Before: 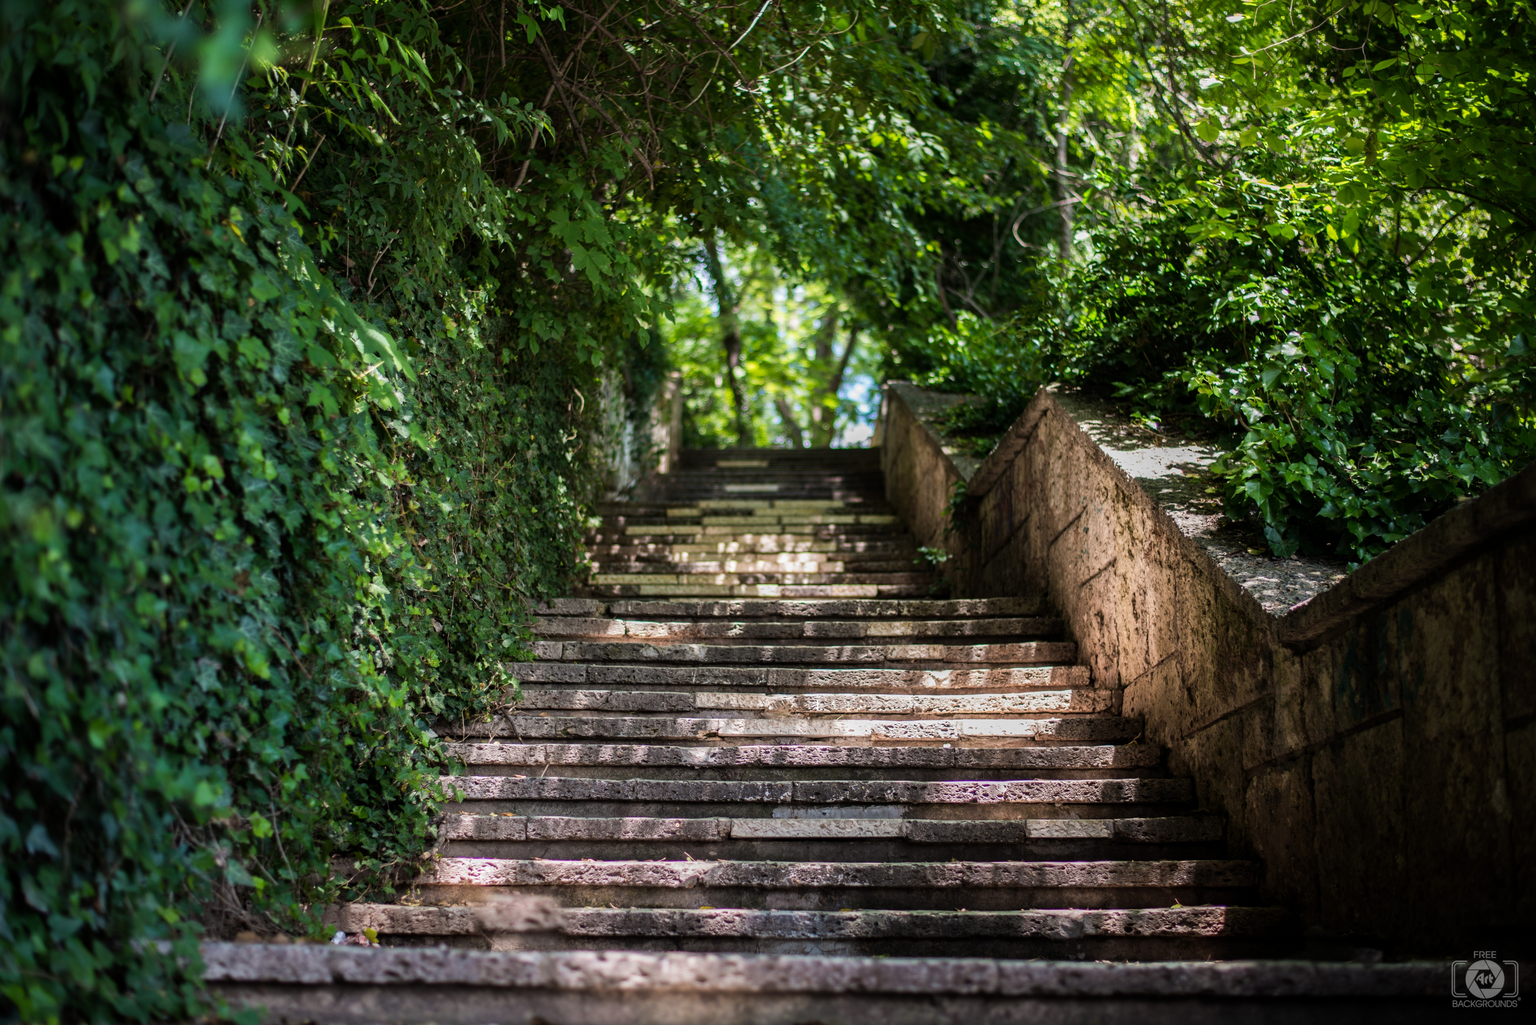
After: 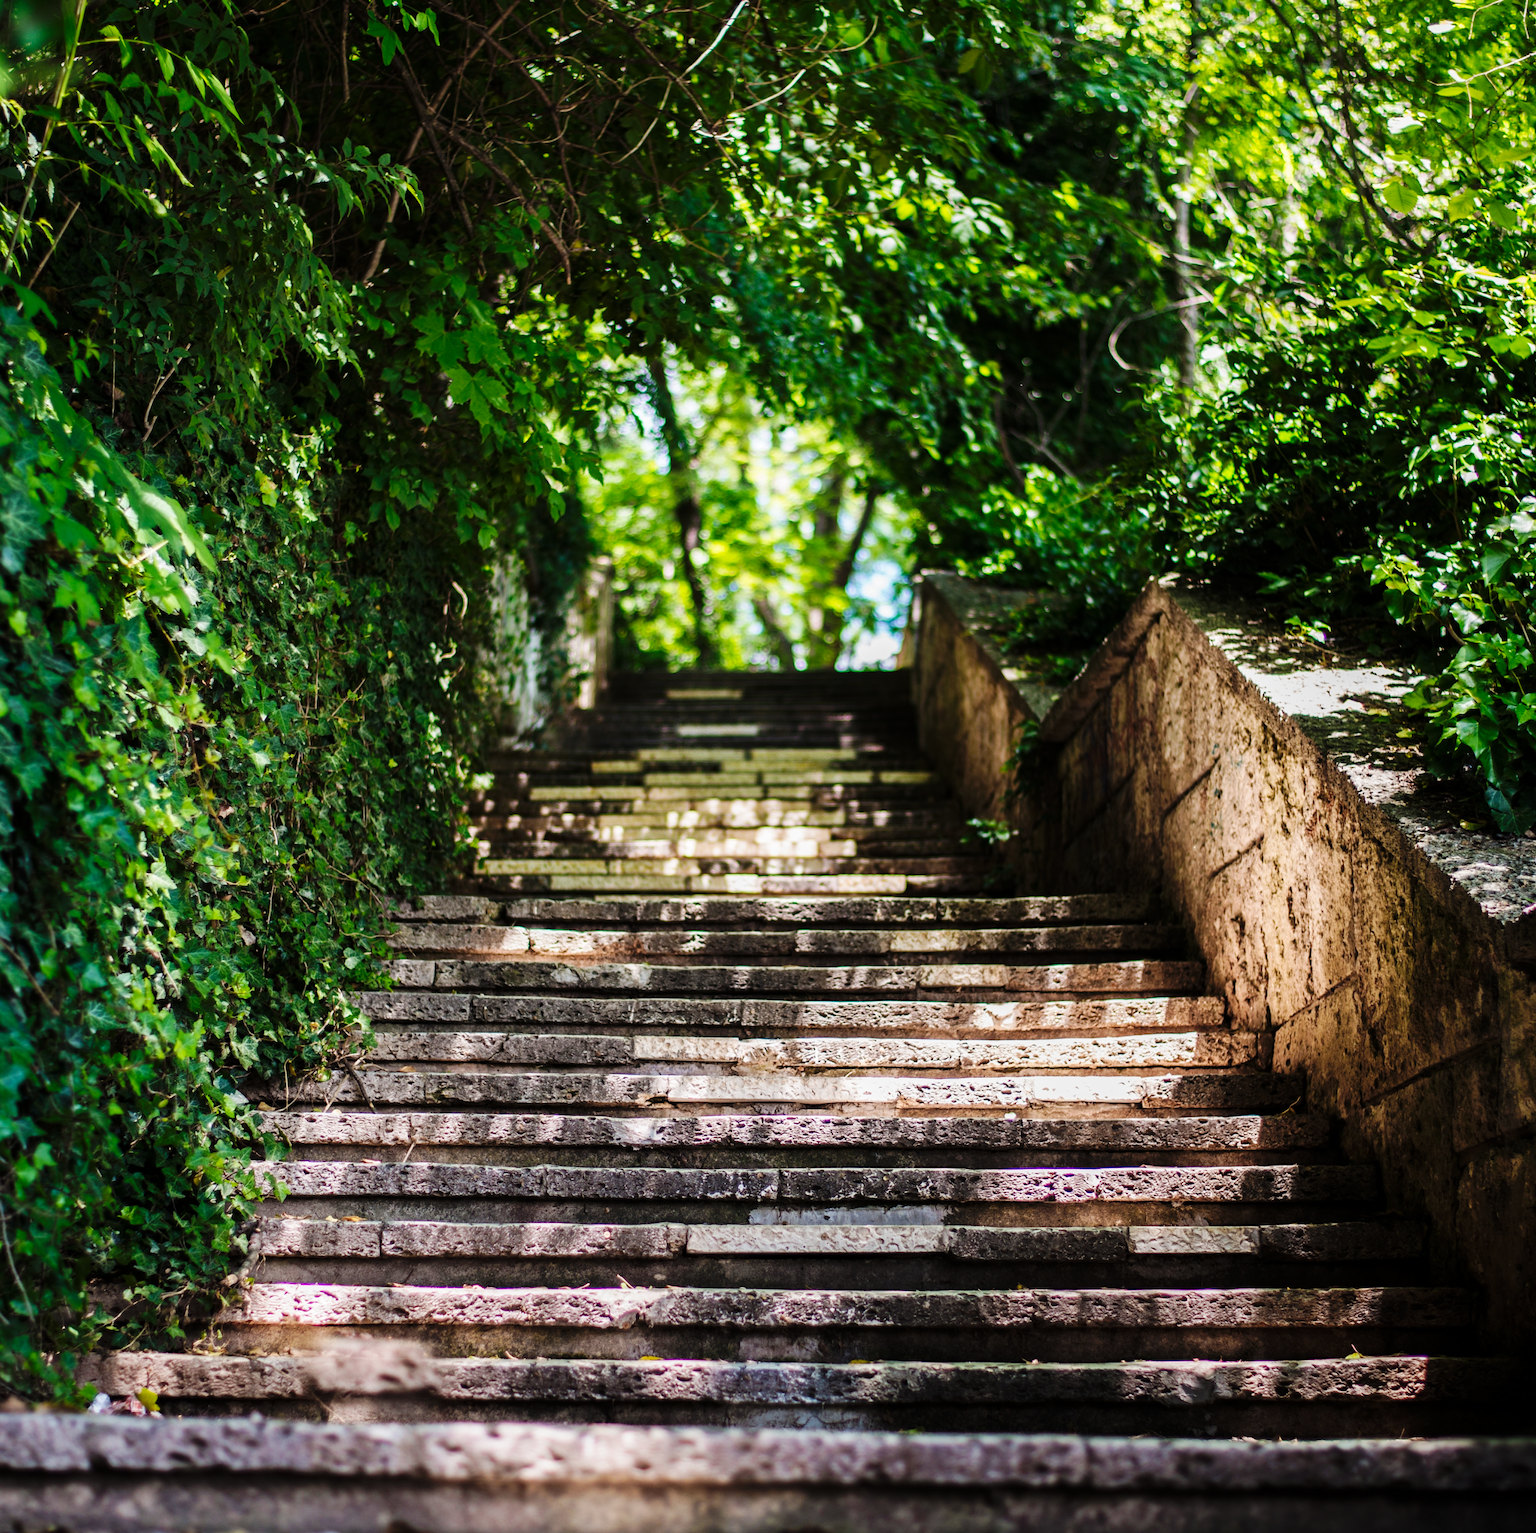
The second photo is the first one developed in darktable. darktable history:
crop and rotate: left 17.732%, right 15.423%
base curve: curves: ch0 [(0, 0) (0.036, 0.025) (0.121, 0.166) (0.206, 0.329) (0.605, 0.79) (1, 1)], preserve colors none
